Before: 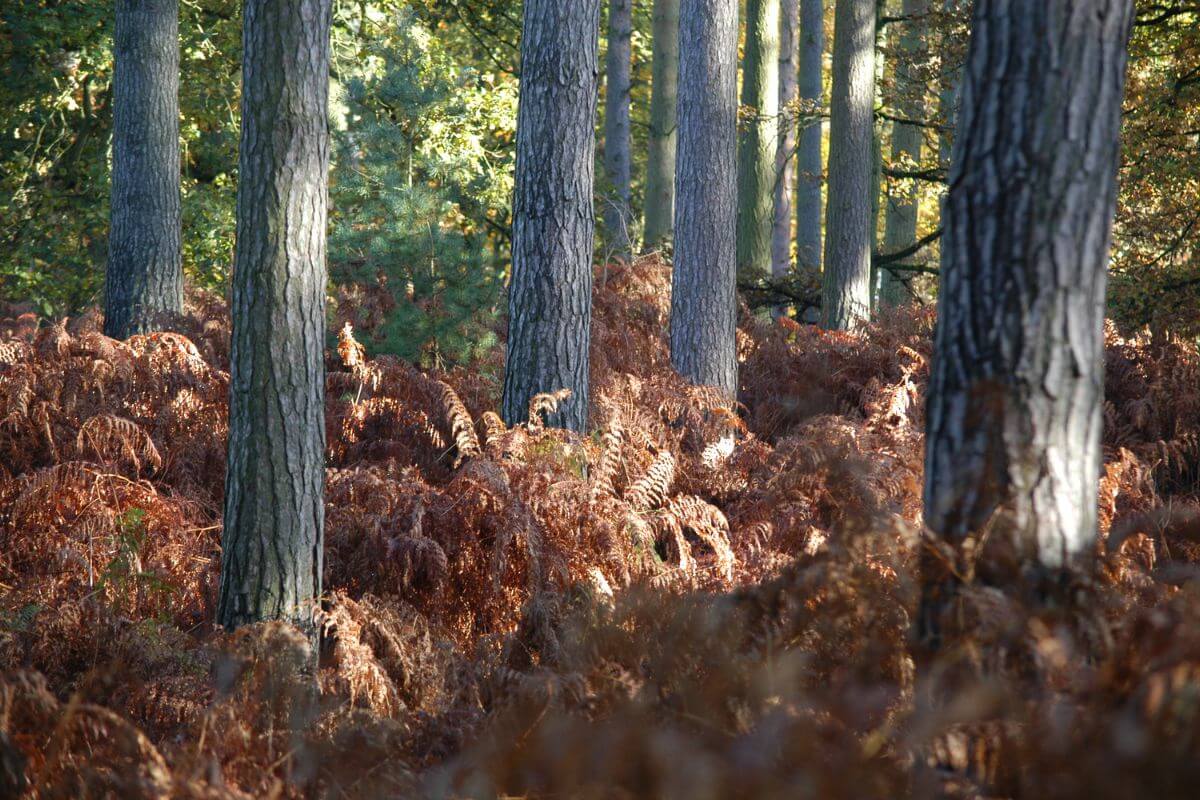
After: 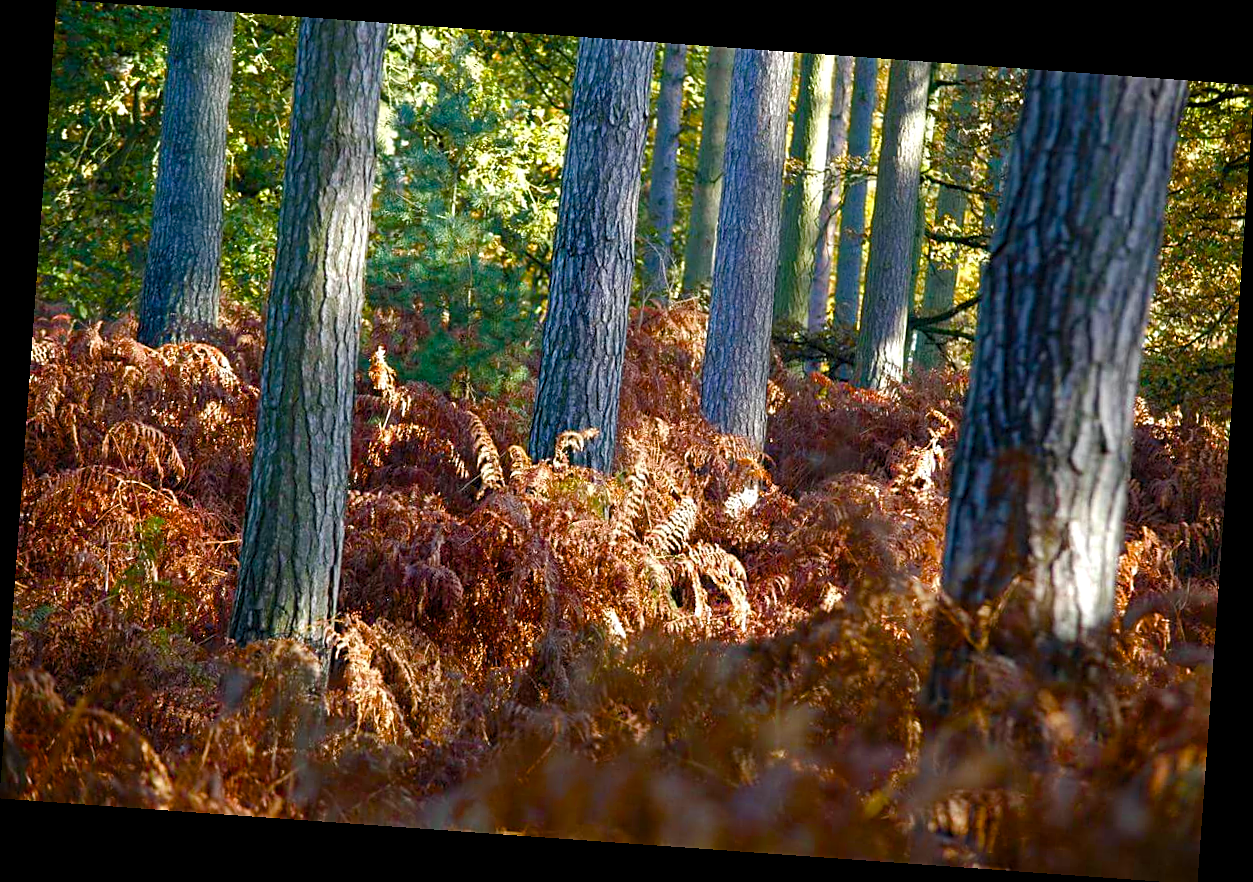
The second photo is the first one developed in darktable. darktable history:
sharpen: on, module defaults
contrast equalizer: octaves 7, y [[0.6 ×6], [0.55 ×6], [0 ×6], [0 ×6], [0 ×6]], mix 0.15
rotate and perspective: rotation 4.1°, automatic cropping off
color balance rgb: linear chroma grading › global chroma 18.9%, perceptual saturation grading › global saturation 20%, perceptual saturation grading › highlights -25%, perceptual saturation grading › shadows 50%, global vibrance 18.93%
